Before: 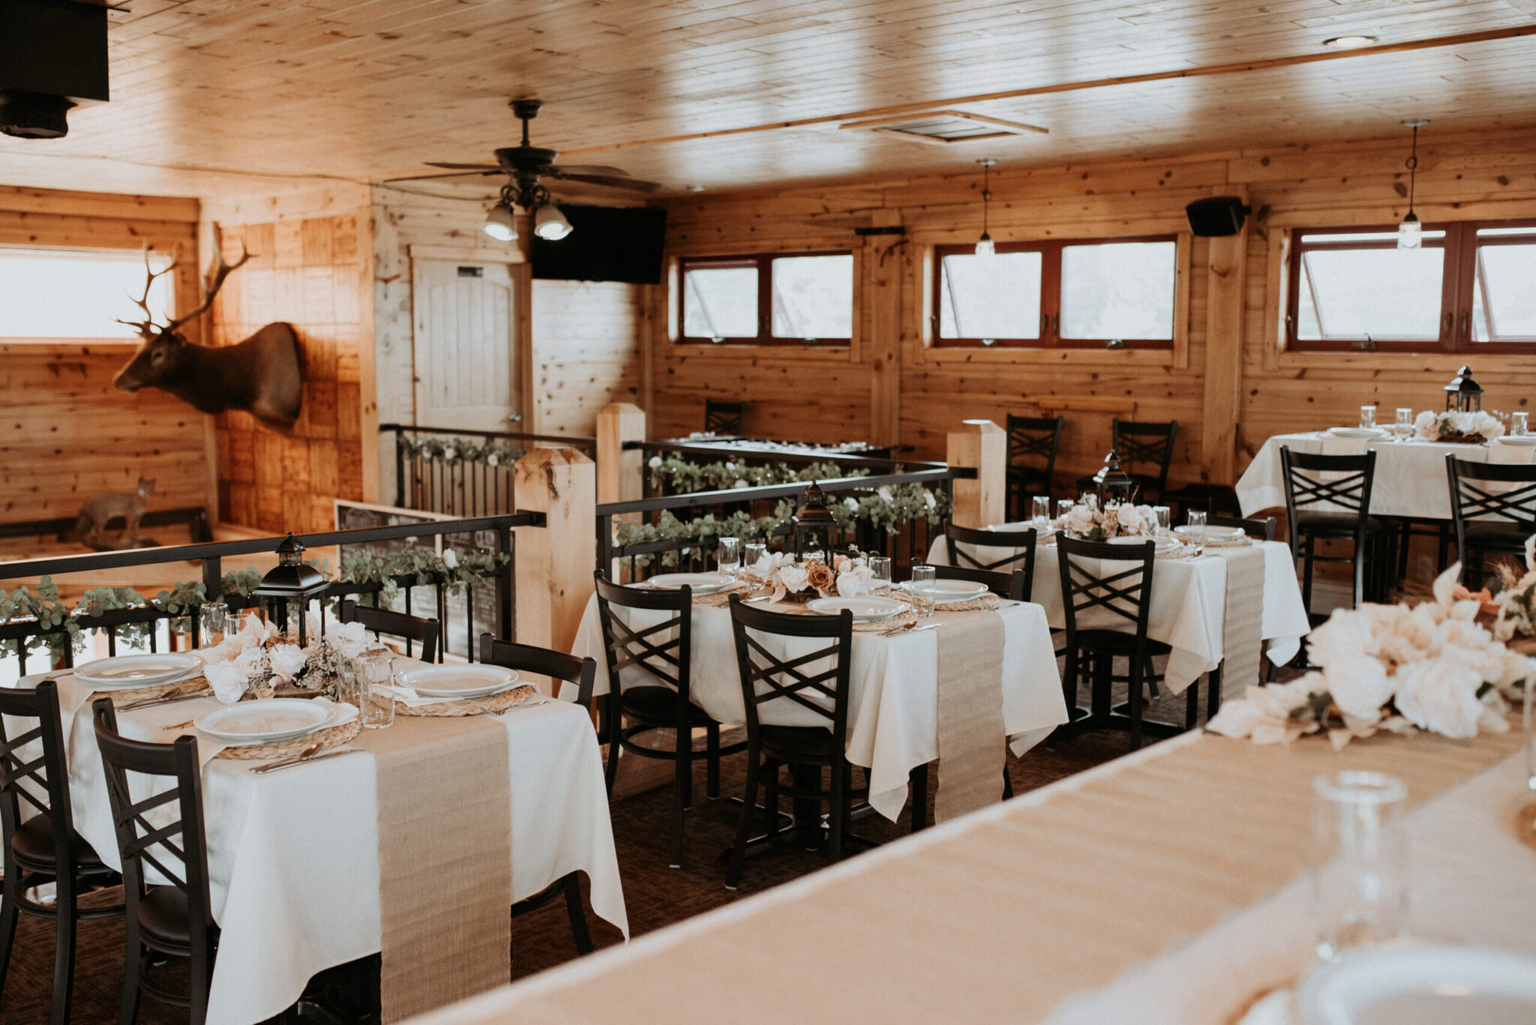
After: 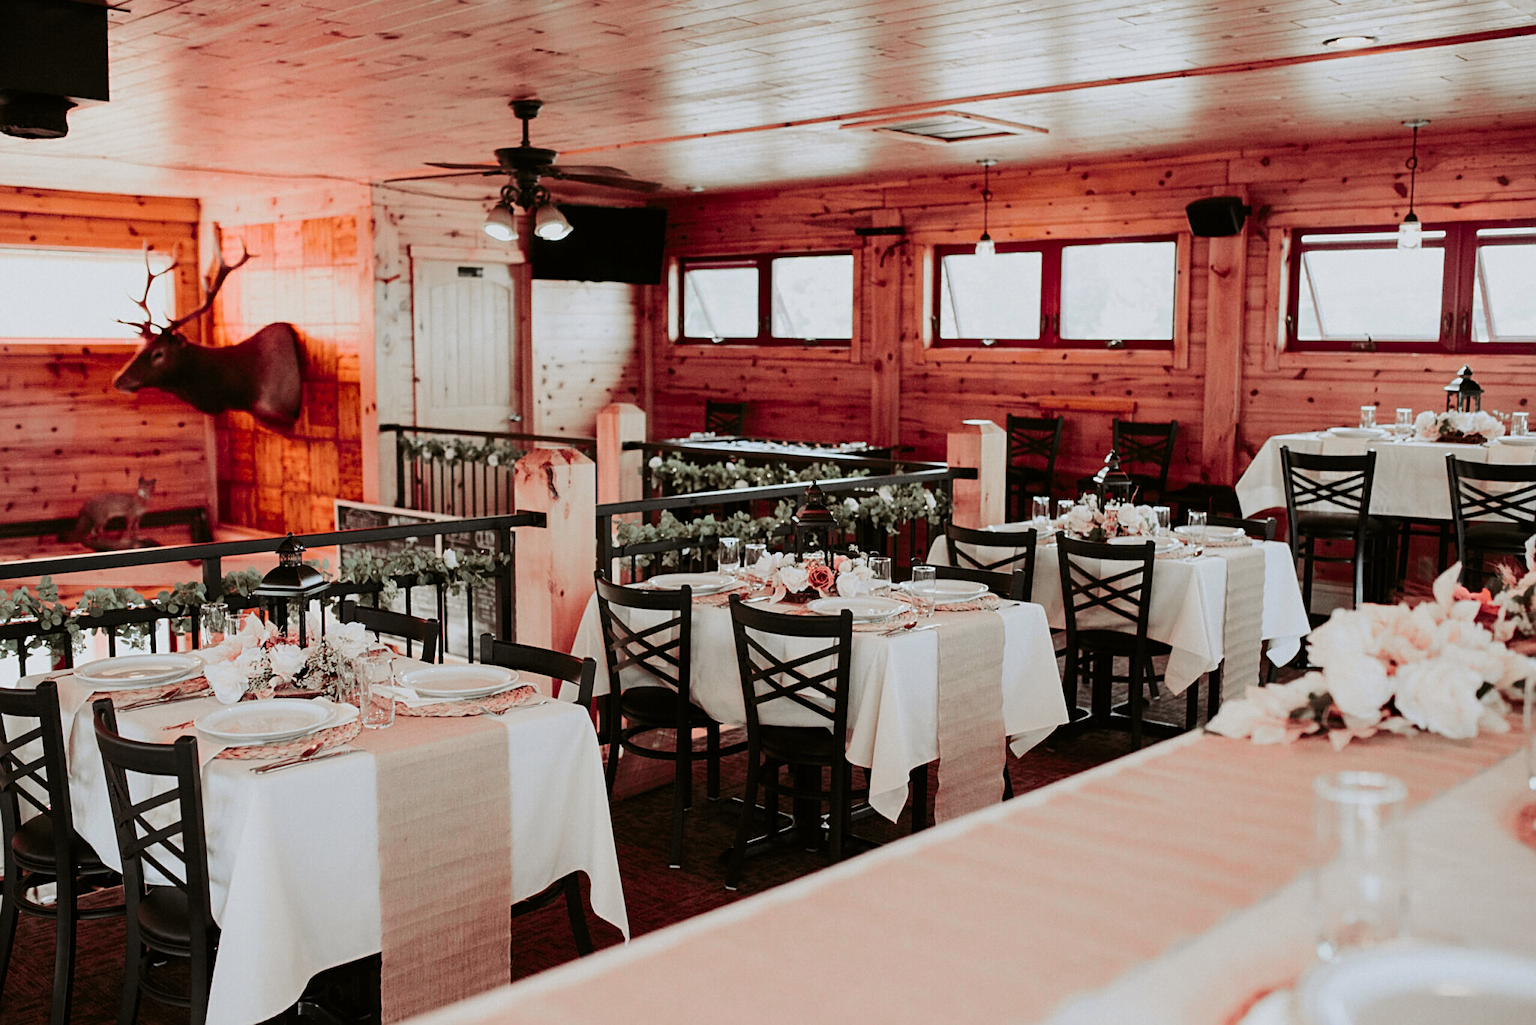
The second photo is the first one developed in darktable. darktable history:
tone curve: curves: ch0 [(0, 0) (0.23, 0.189) (0.486, 0.52) (0.822, 0.825) (0.994, 0.955)]; ch1 [(0, 0) (0.226, 0.261) (0.379, 0.442) (0.469, 0.468) (0.495, 0.498) (0.514, 0.509) (0.561, 0.603) (0.59, 0.656) (1, 1)]; ch2 [(0, 0) (0.269, 0.299) (0.459, 0.43) (0.498, 0.5) (0.523, 0.52) (0.586, 0.569) (0.635, 0.617) (0.659, 0.681) (0.718, 0.764) (1, 1)], color space Lab, independent channels, preserve colors none
sharpen: on, module defaults
